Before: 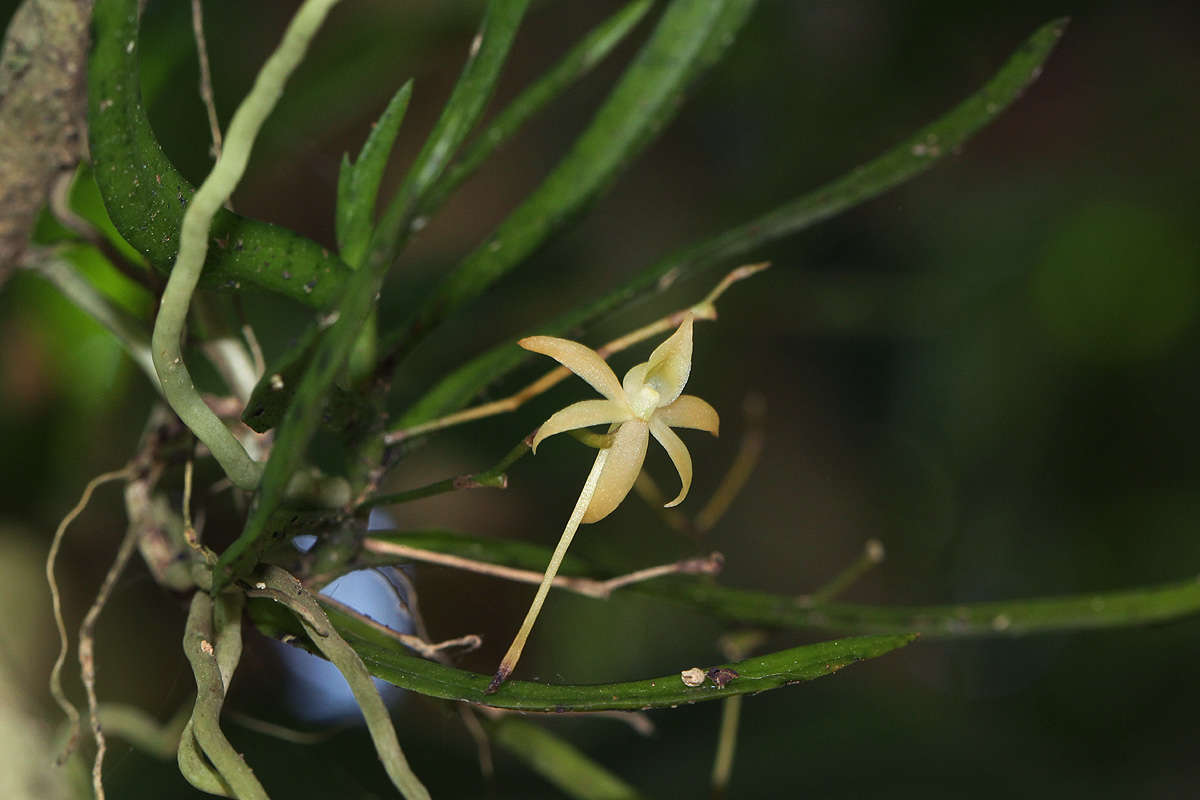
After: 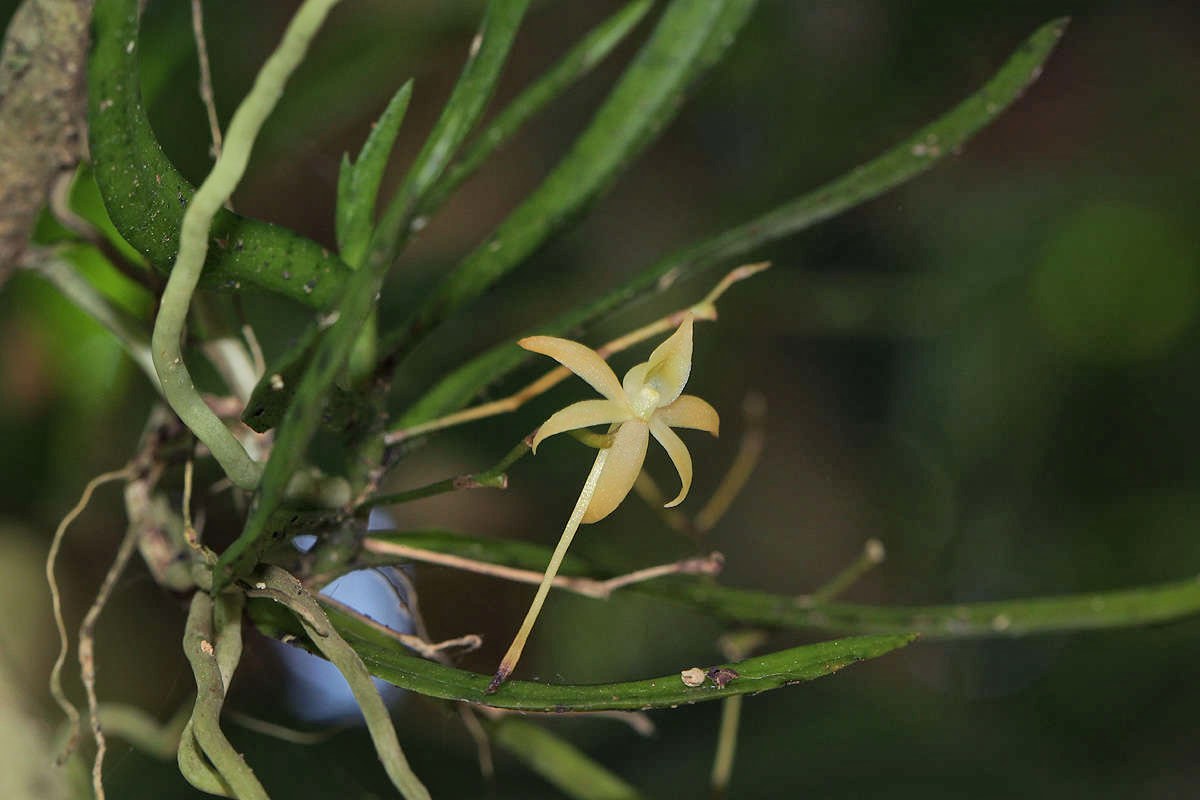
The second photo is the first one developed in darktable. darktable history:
shadows and highlights: shadows 39.89, highlights -60.08
local contrast: mode bilateral grid, contrast 28, coarseness 15, detail 116%, midtone range 0.2
